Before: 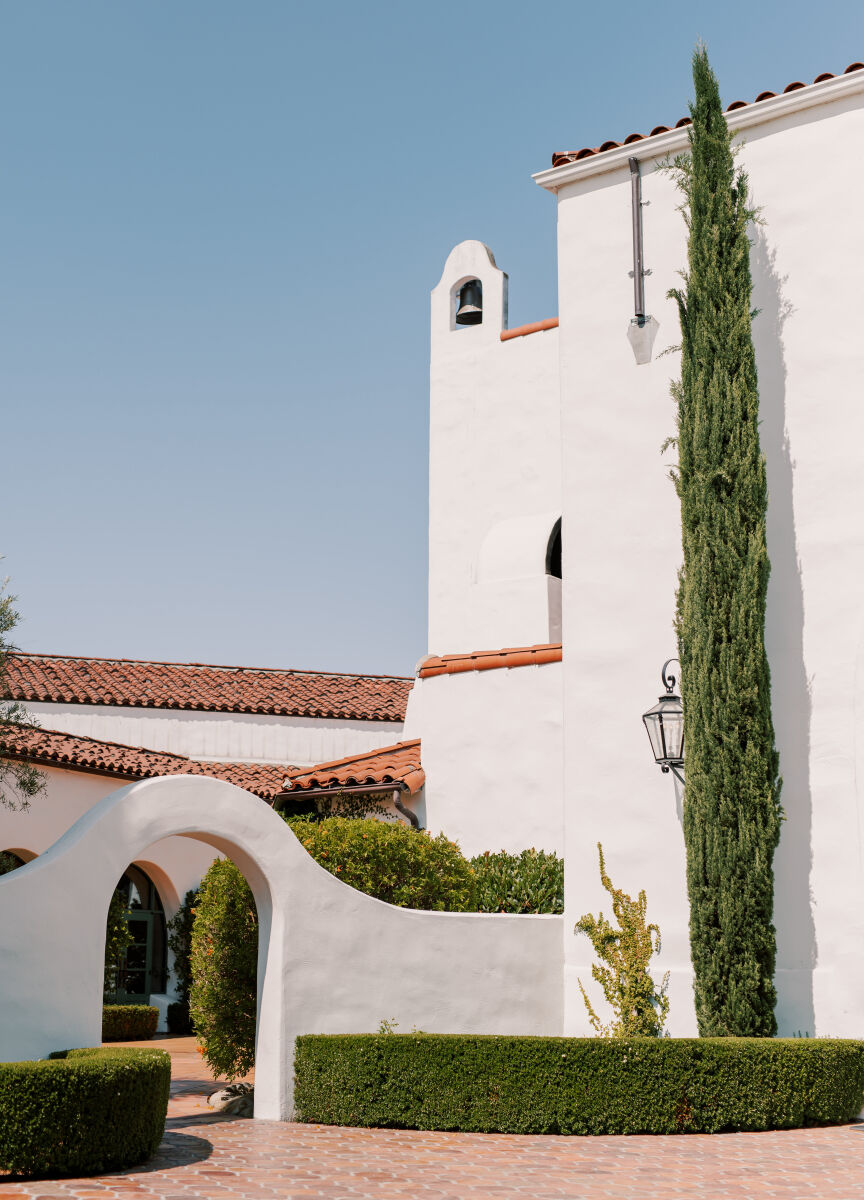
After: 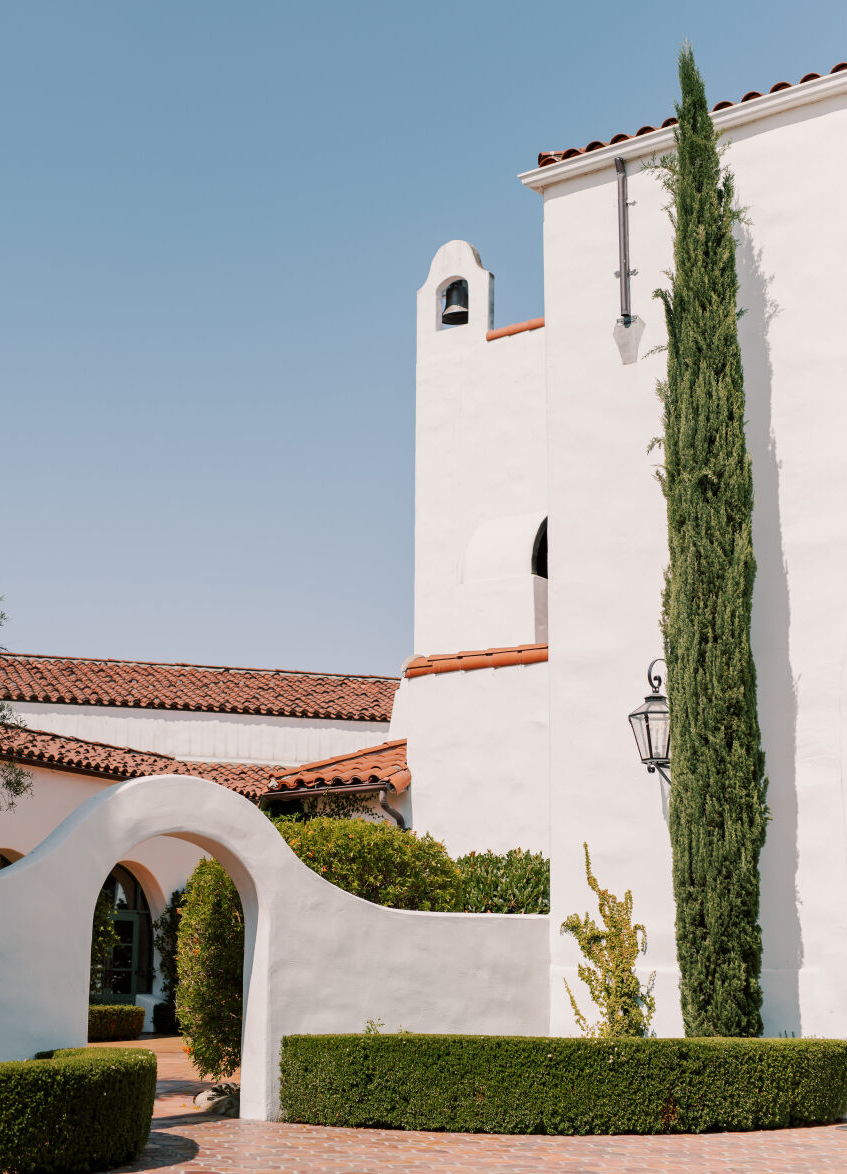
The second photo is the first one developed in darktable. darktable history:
crop: left 1.643%, right 0.277%, bottom 2.091%
